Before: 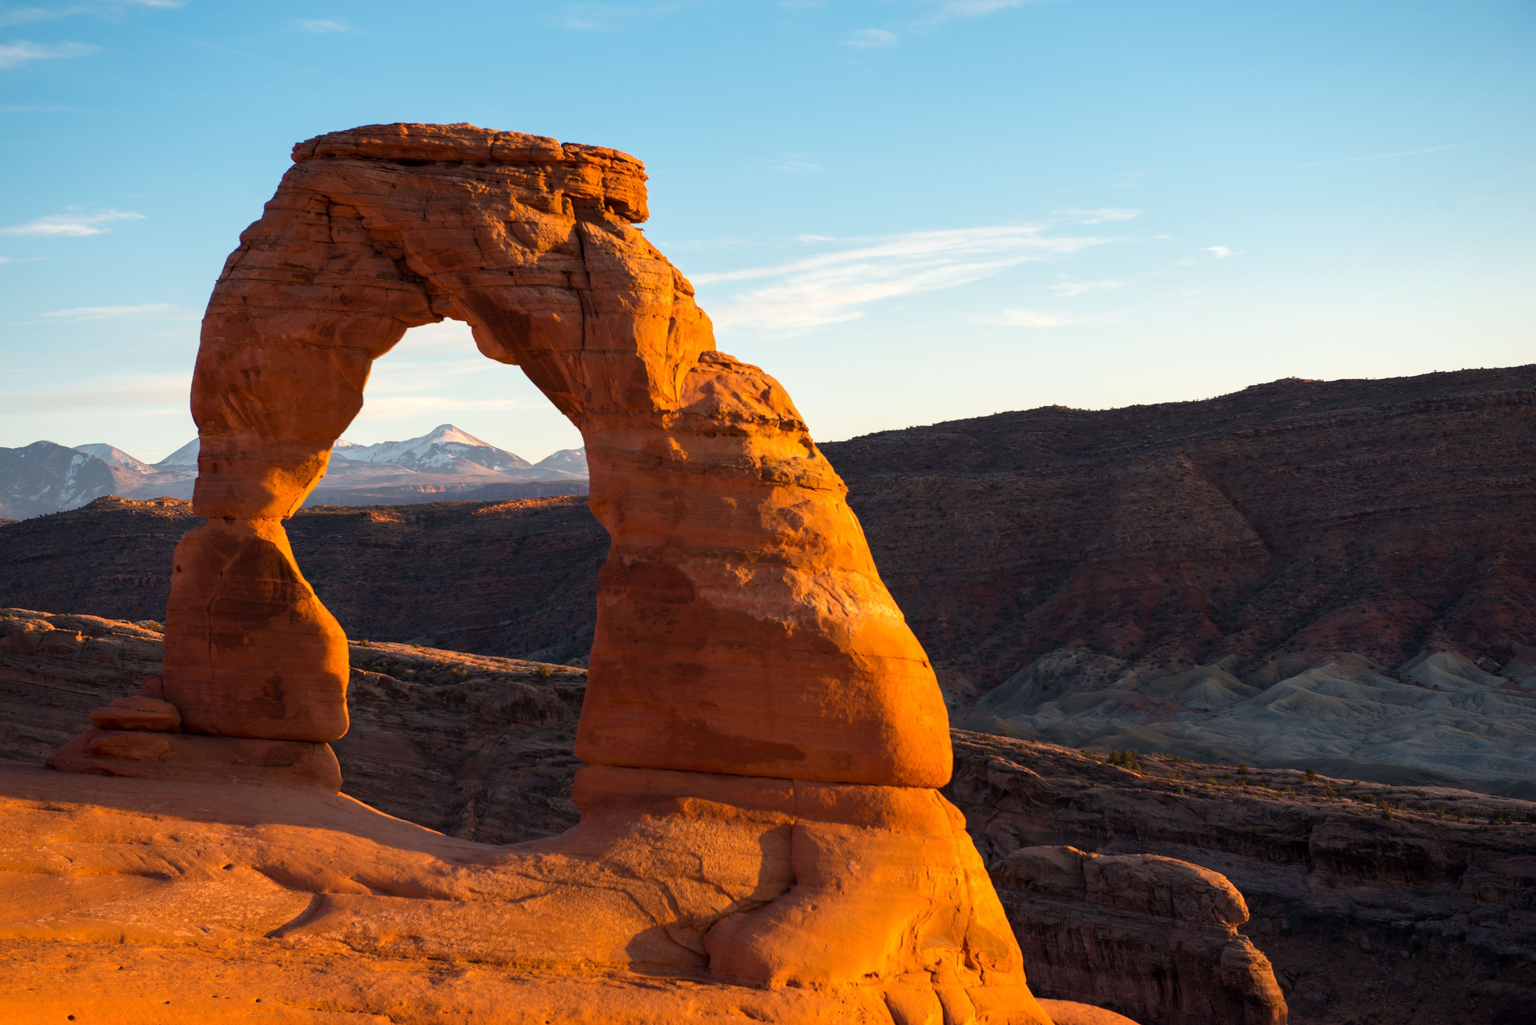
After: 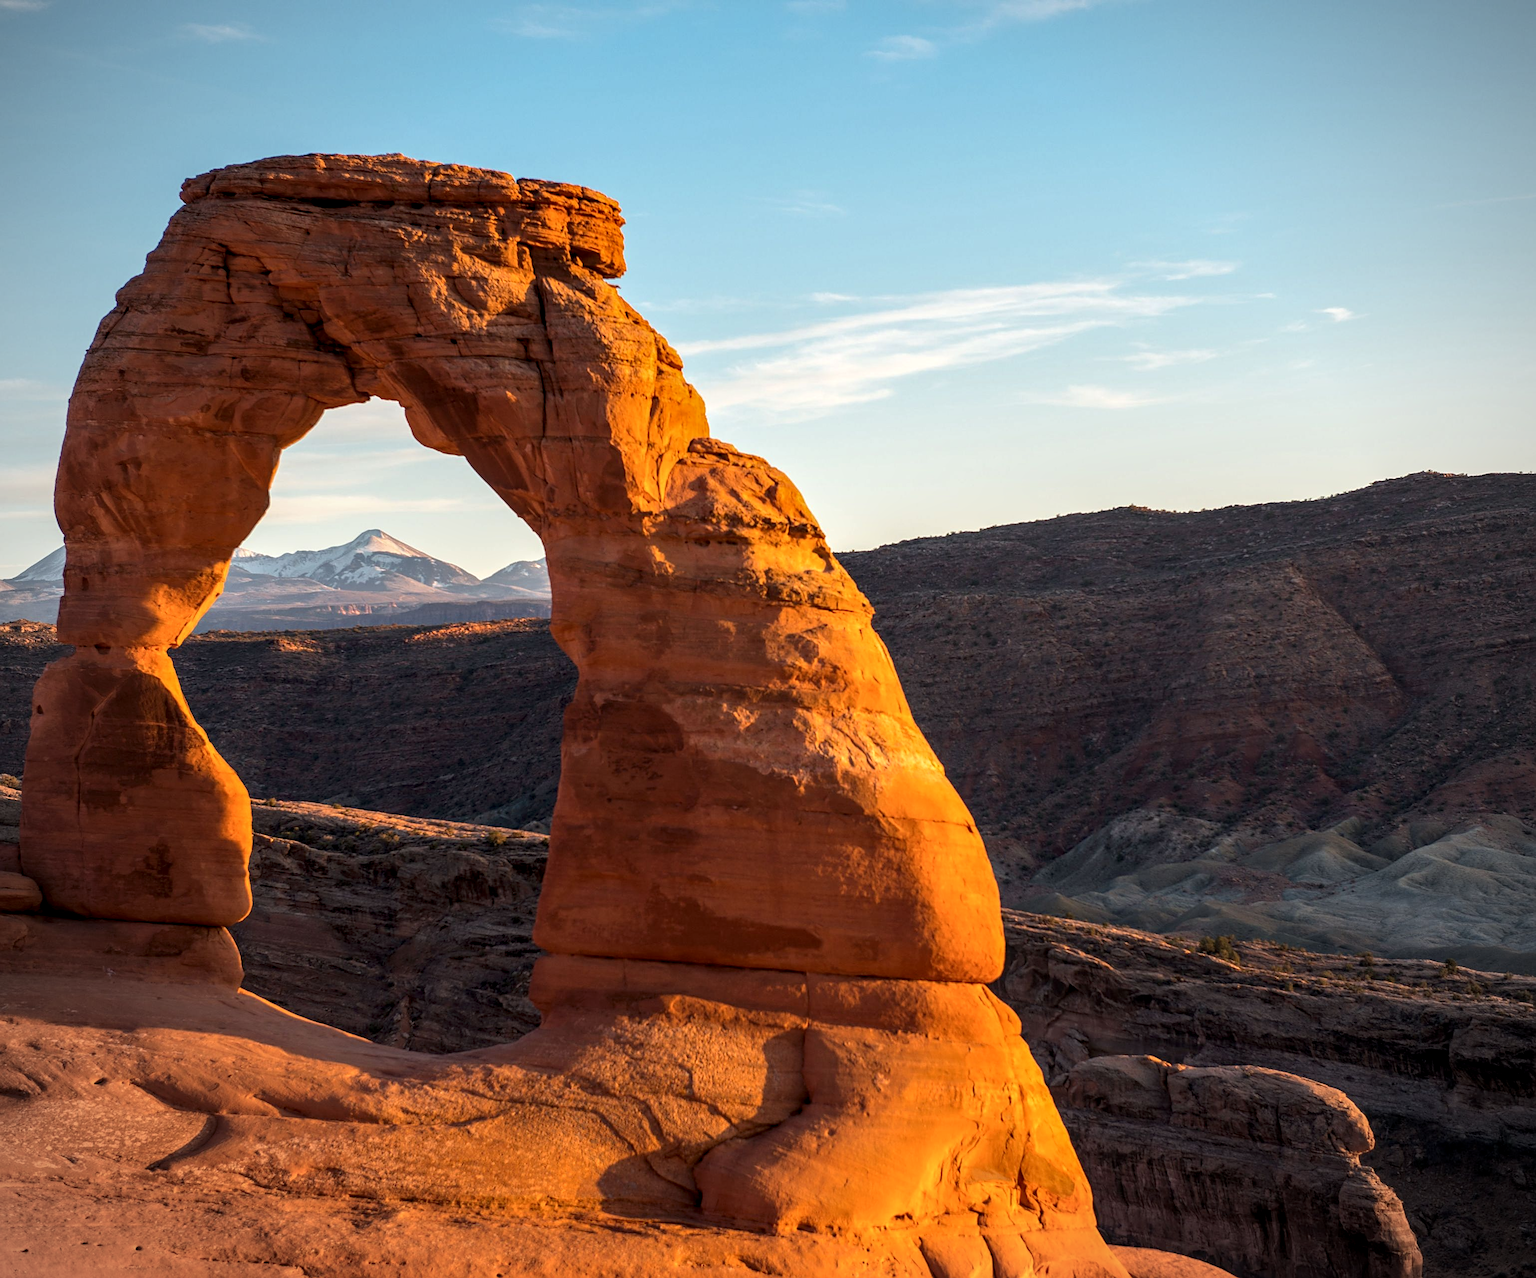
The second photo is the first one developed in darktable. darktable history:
local contrast: highlights 61%, detail 143%, midtone range 0.428
crop and rotate: left 9.597%, right 10.195%
vignetting: fall-off radius 60.92%
sharpen: on, module defaults
